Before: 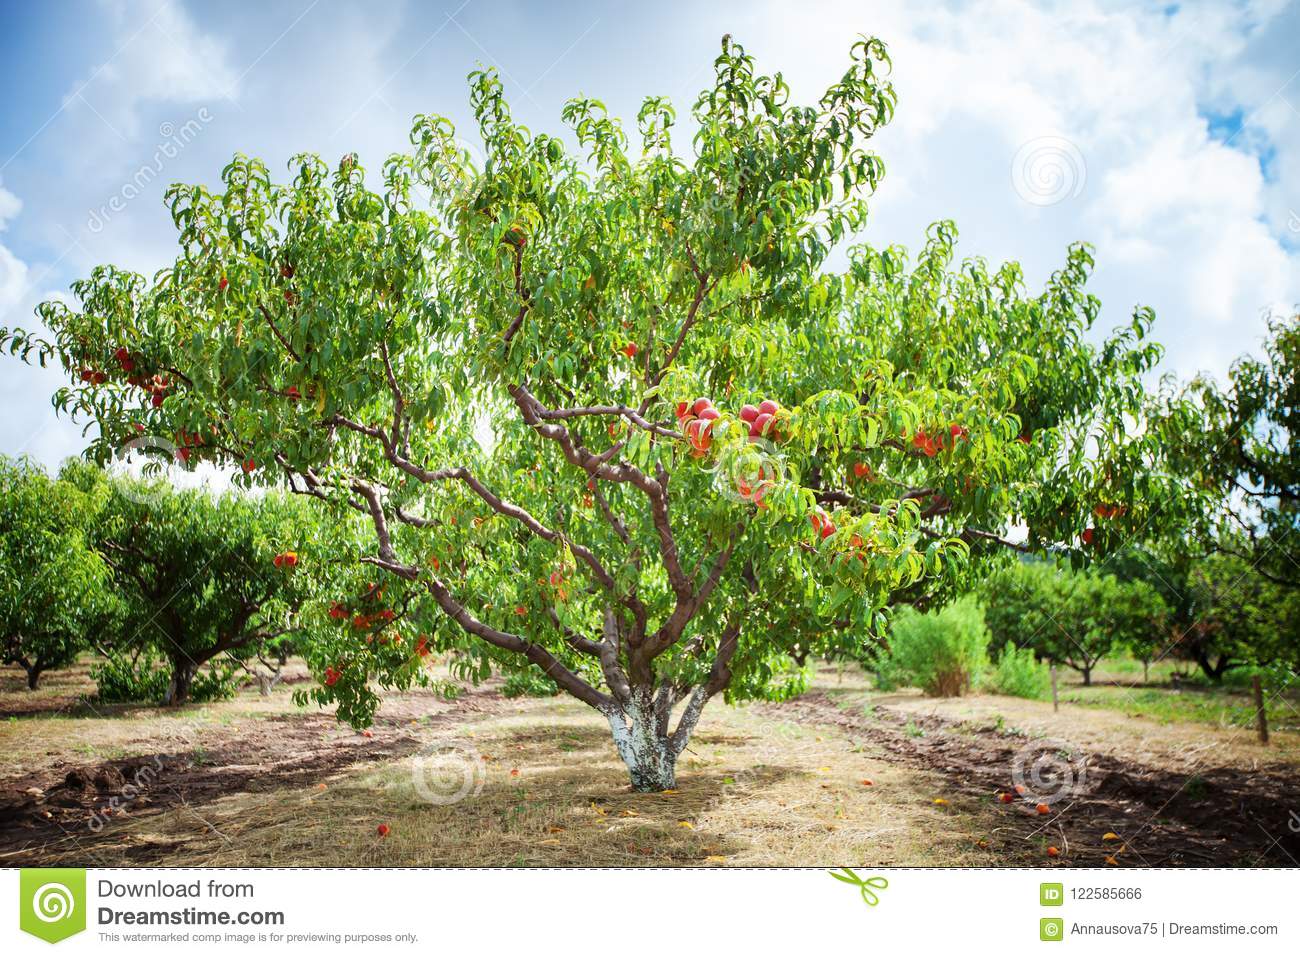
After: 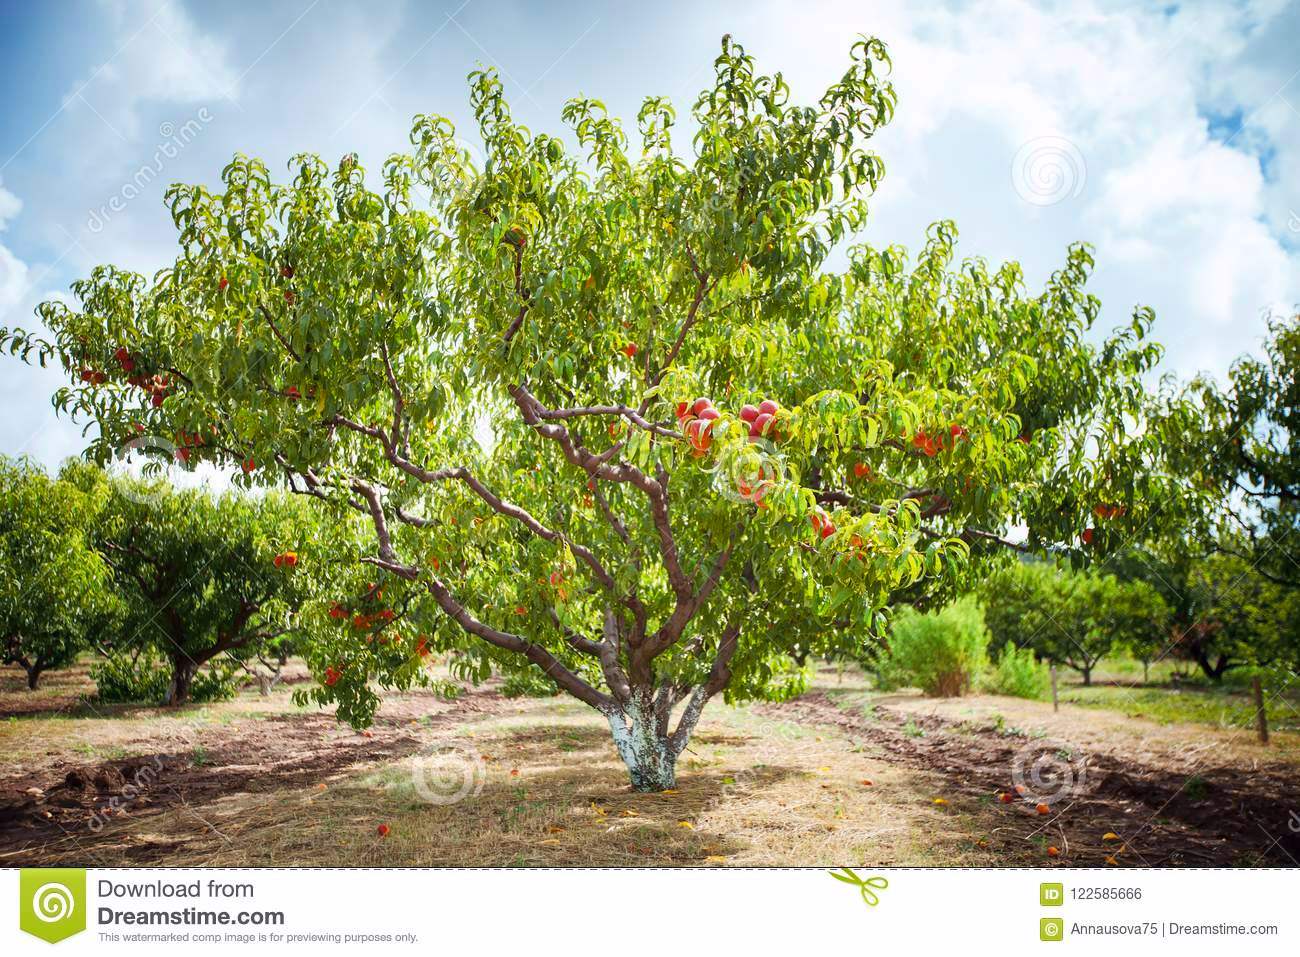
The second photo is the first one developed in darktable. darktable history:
tone curve: curves: ch0 [(0, 0) (0.15, 0.17) (0.452, 0.437) (0.611, 0.588) (0.751, 0.749) (1, 1)]; ch1 [(0, 0) (0.325, 0.327) (0.413, 0.442) (0.475, 0.467) (0.512, 0.522) (0.541, 0.55) (0.617, 0.612) (0.695, 0.697) (1, 1)]; ch2 [(0, 0) (0.386, 0.397) (0.452, 0.459) (0.505, 0.498) (0.536, 0.546) (0.574, 0.571) (0.633, 0.653) (1, 1)], color space Lab, independent channels, preserve colors none
